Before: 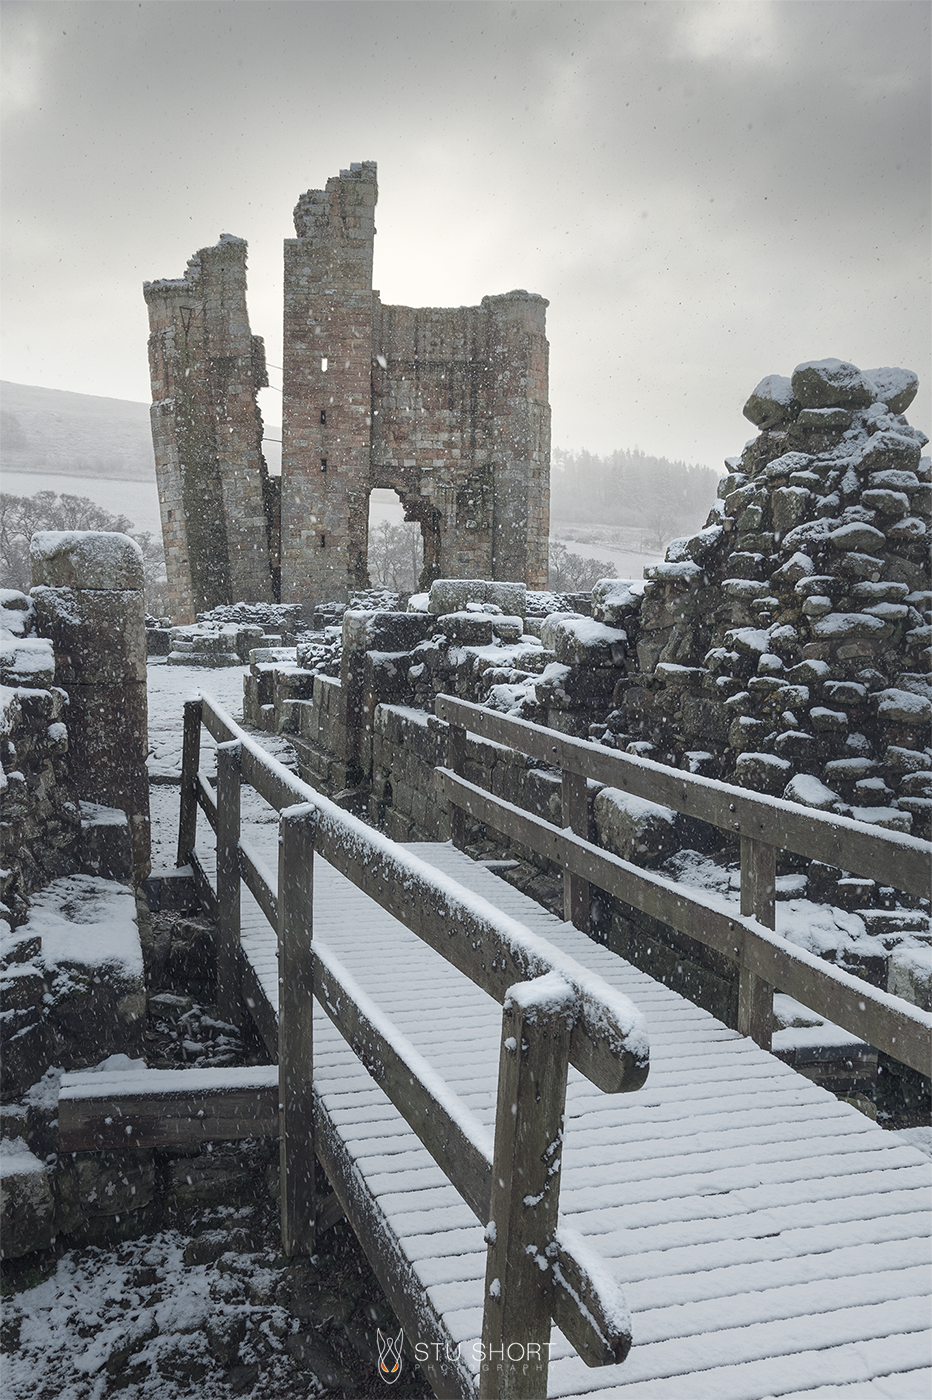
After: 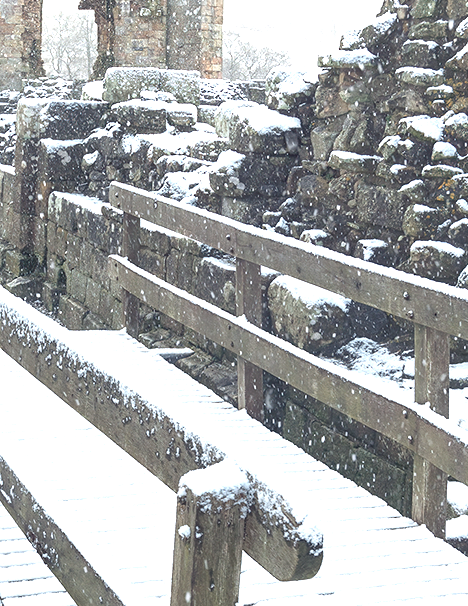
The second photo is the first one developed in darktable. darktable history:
crop: left 35.03%, top 36.625%, right 14.663%, bottom 20.057%
exposure: black level correction 0, exposure 1.45 EV, compensate exposure bias true, compensate highlight preservation false
color balance rgb: perceptual saturation grading › global saturation 30%, global vibrance 10%
color zones: curves: ch2 [(0, 0.5) (0.143, 0.5) (0.286, 0.416) (0.429, 0.5) (0.571, 0.5) (0.714, 0.5) (0.857, 0.5) (1, 0.5)]
